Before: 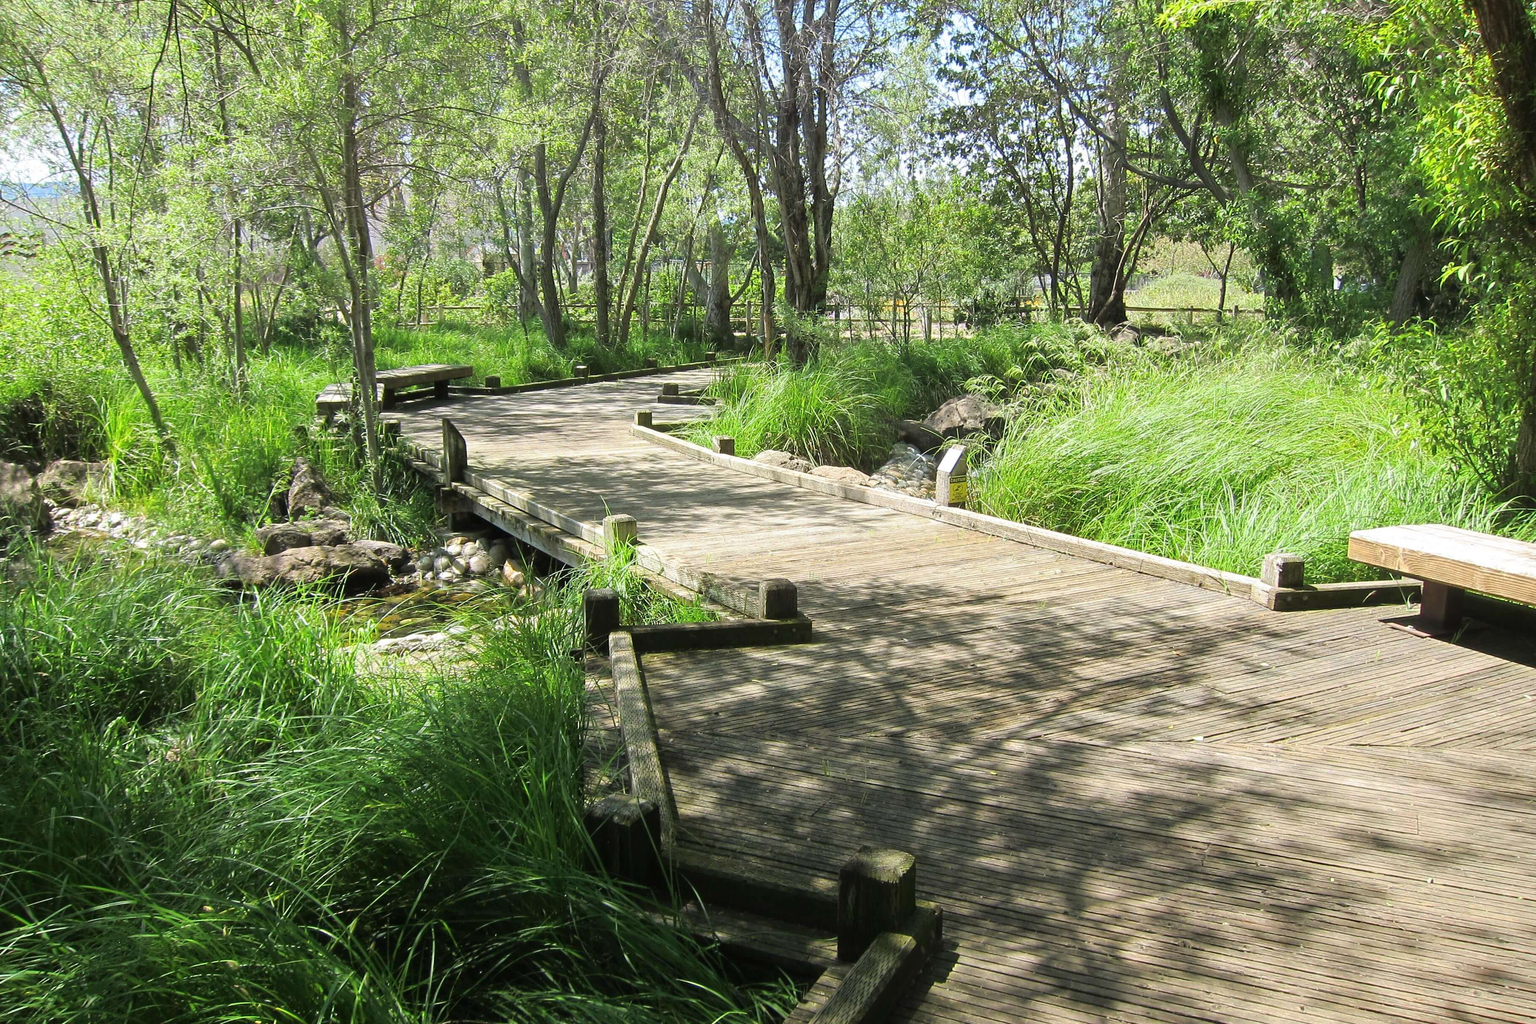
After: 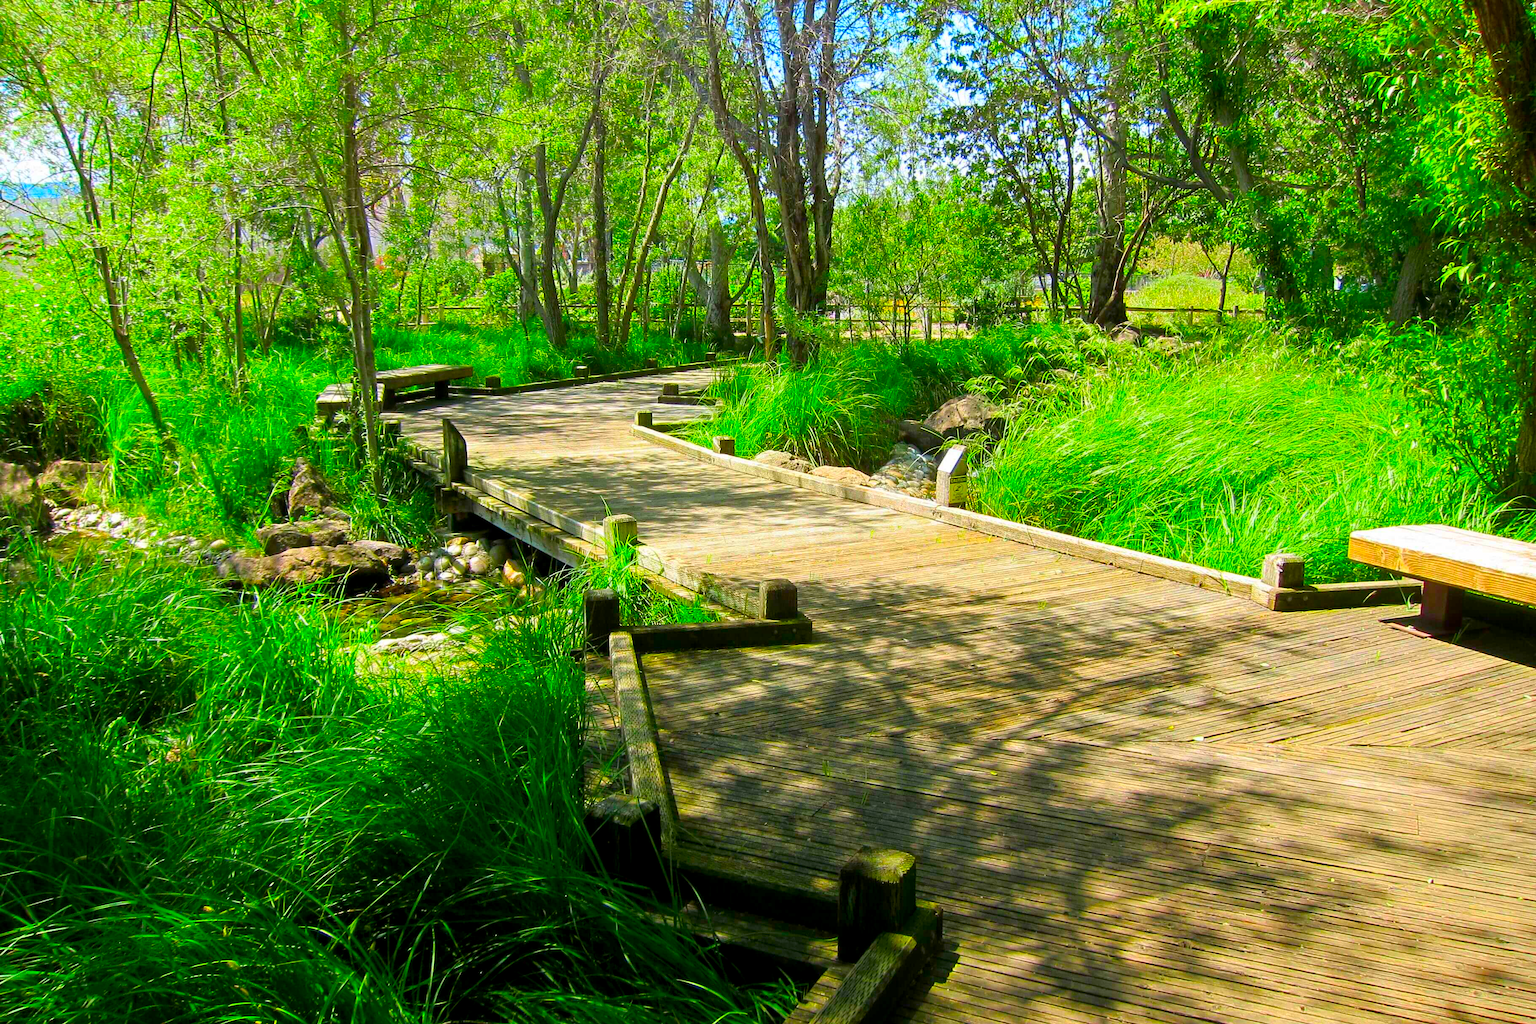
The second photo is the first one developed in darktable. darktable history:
color correction: highlights b* 0.035, saturation 1.82
color balance rgb: global offset › luminance -0.501%, perceptual saturation grading › global saturation 25.867%, global vibrance 20%
